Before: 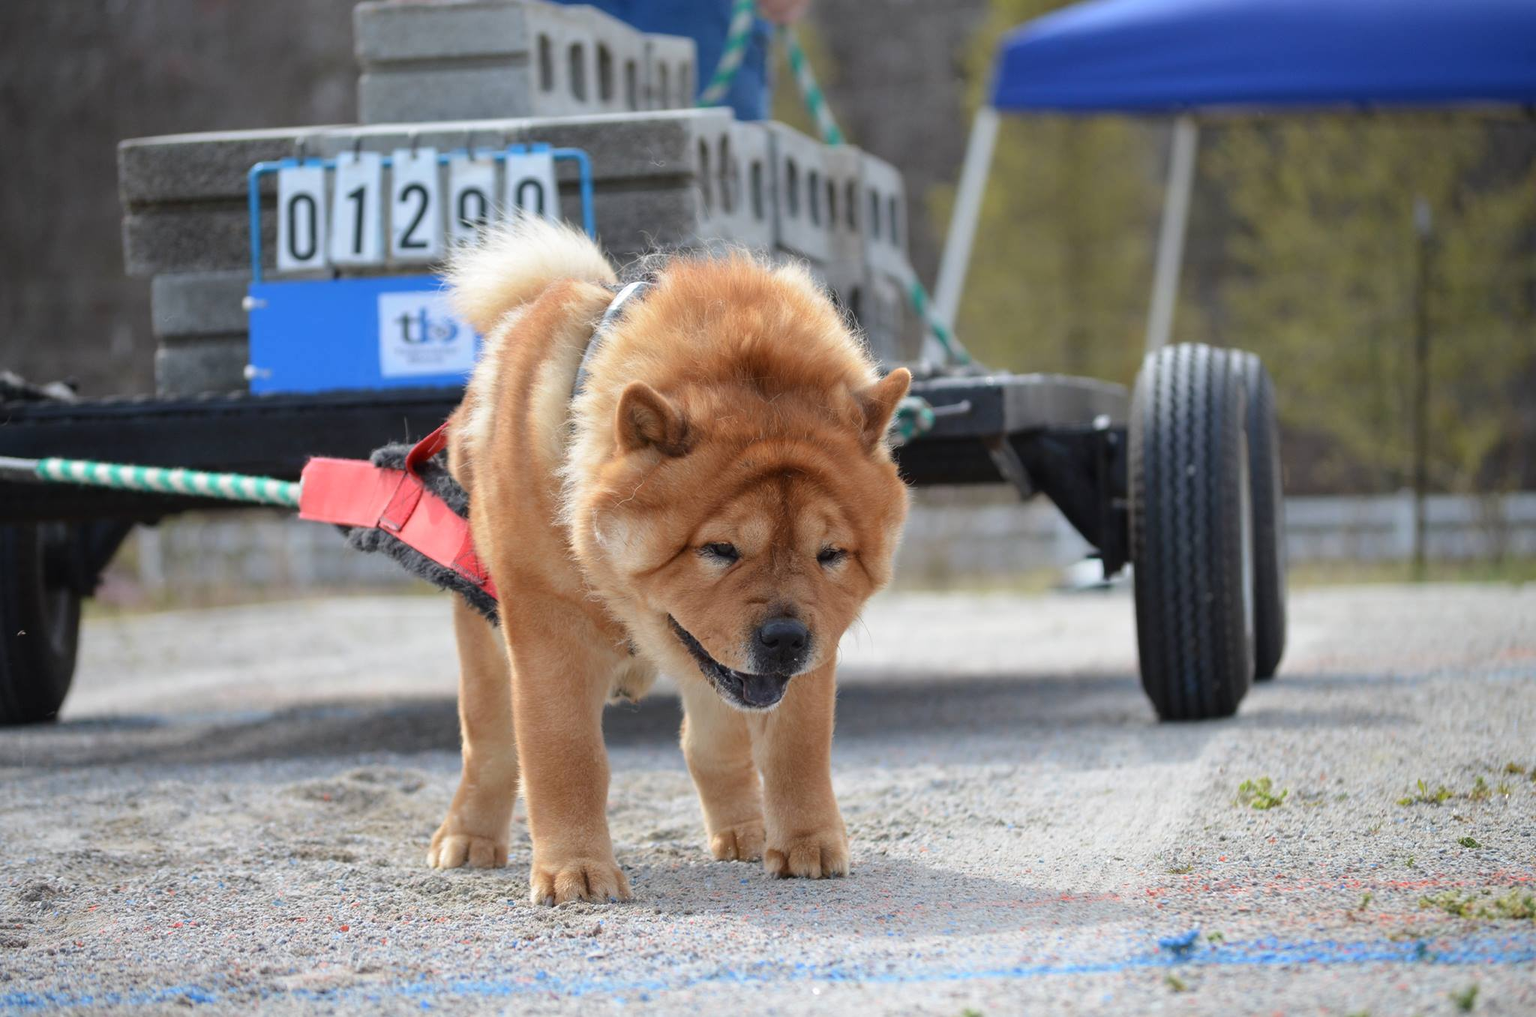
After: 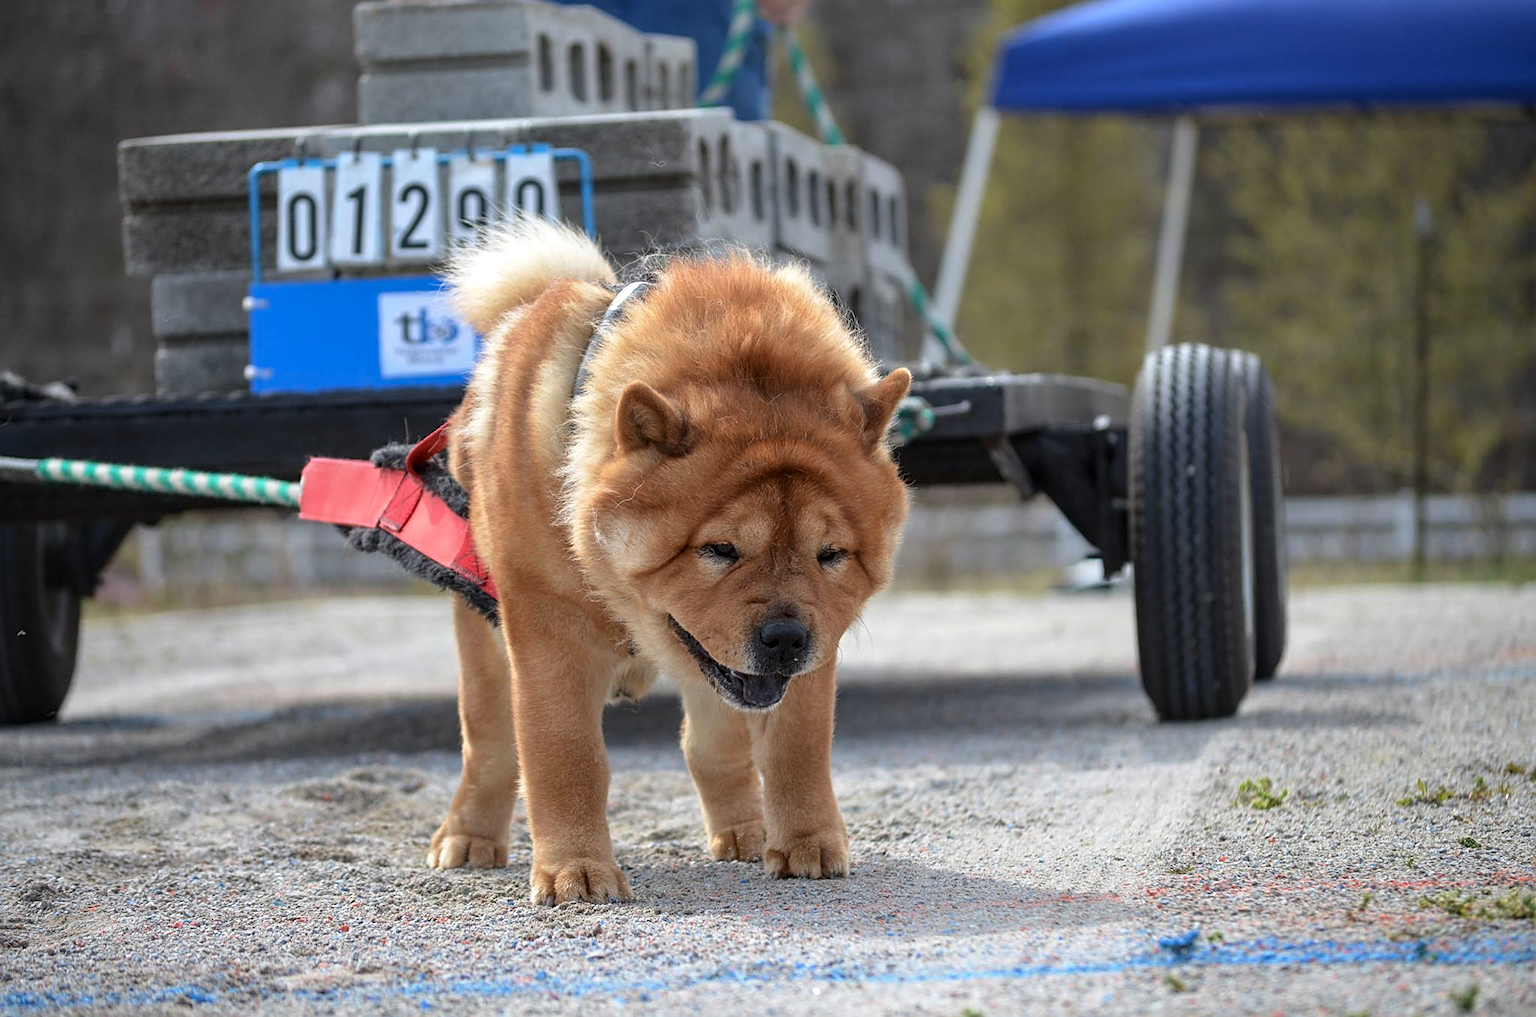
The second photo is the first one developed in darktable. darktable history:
local contrast: on, module defaults
tone curve: curves: ch0 [(0, 0) (0.641, 0.595) (1, 1)], preserve colors none
sharpen: on, module defaults
